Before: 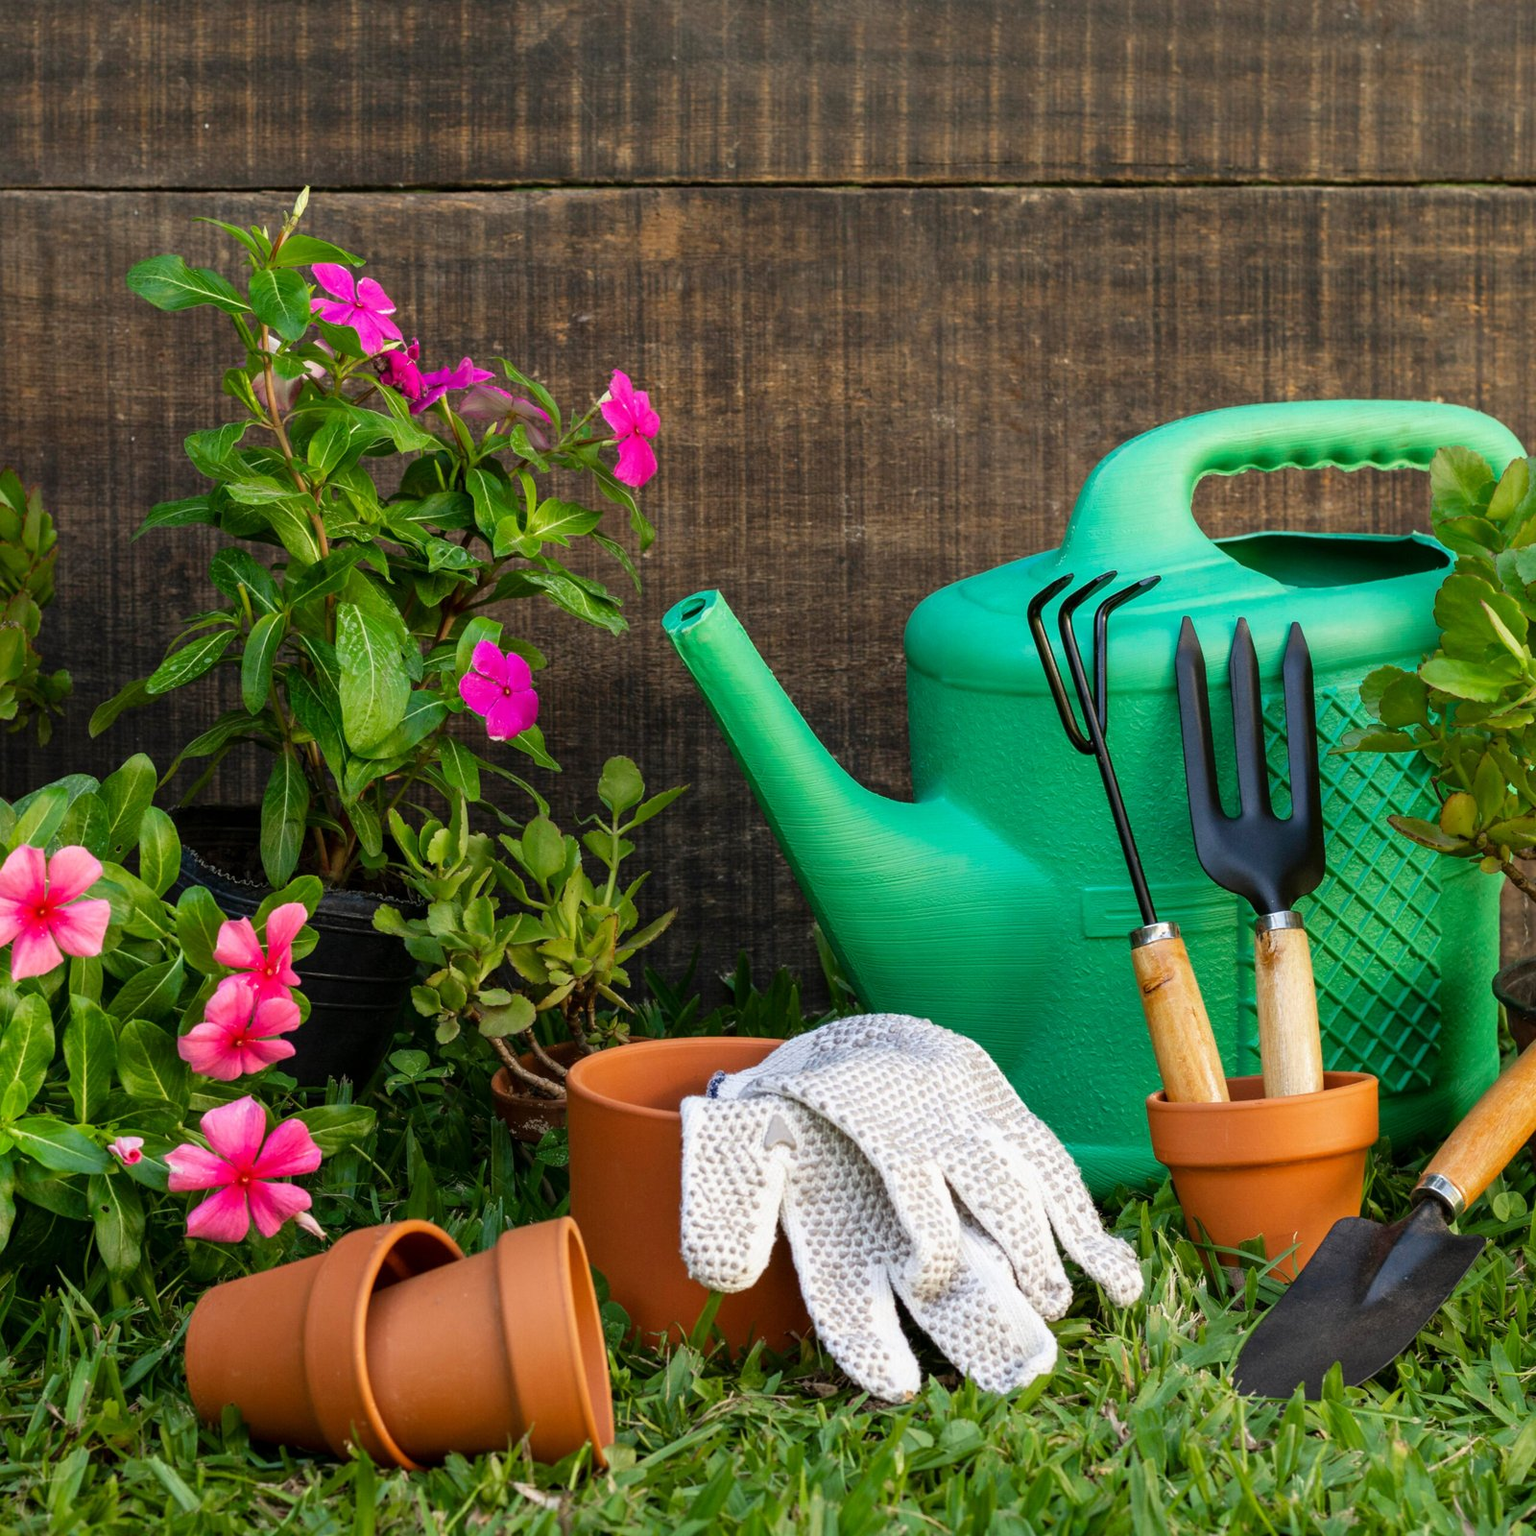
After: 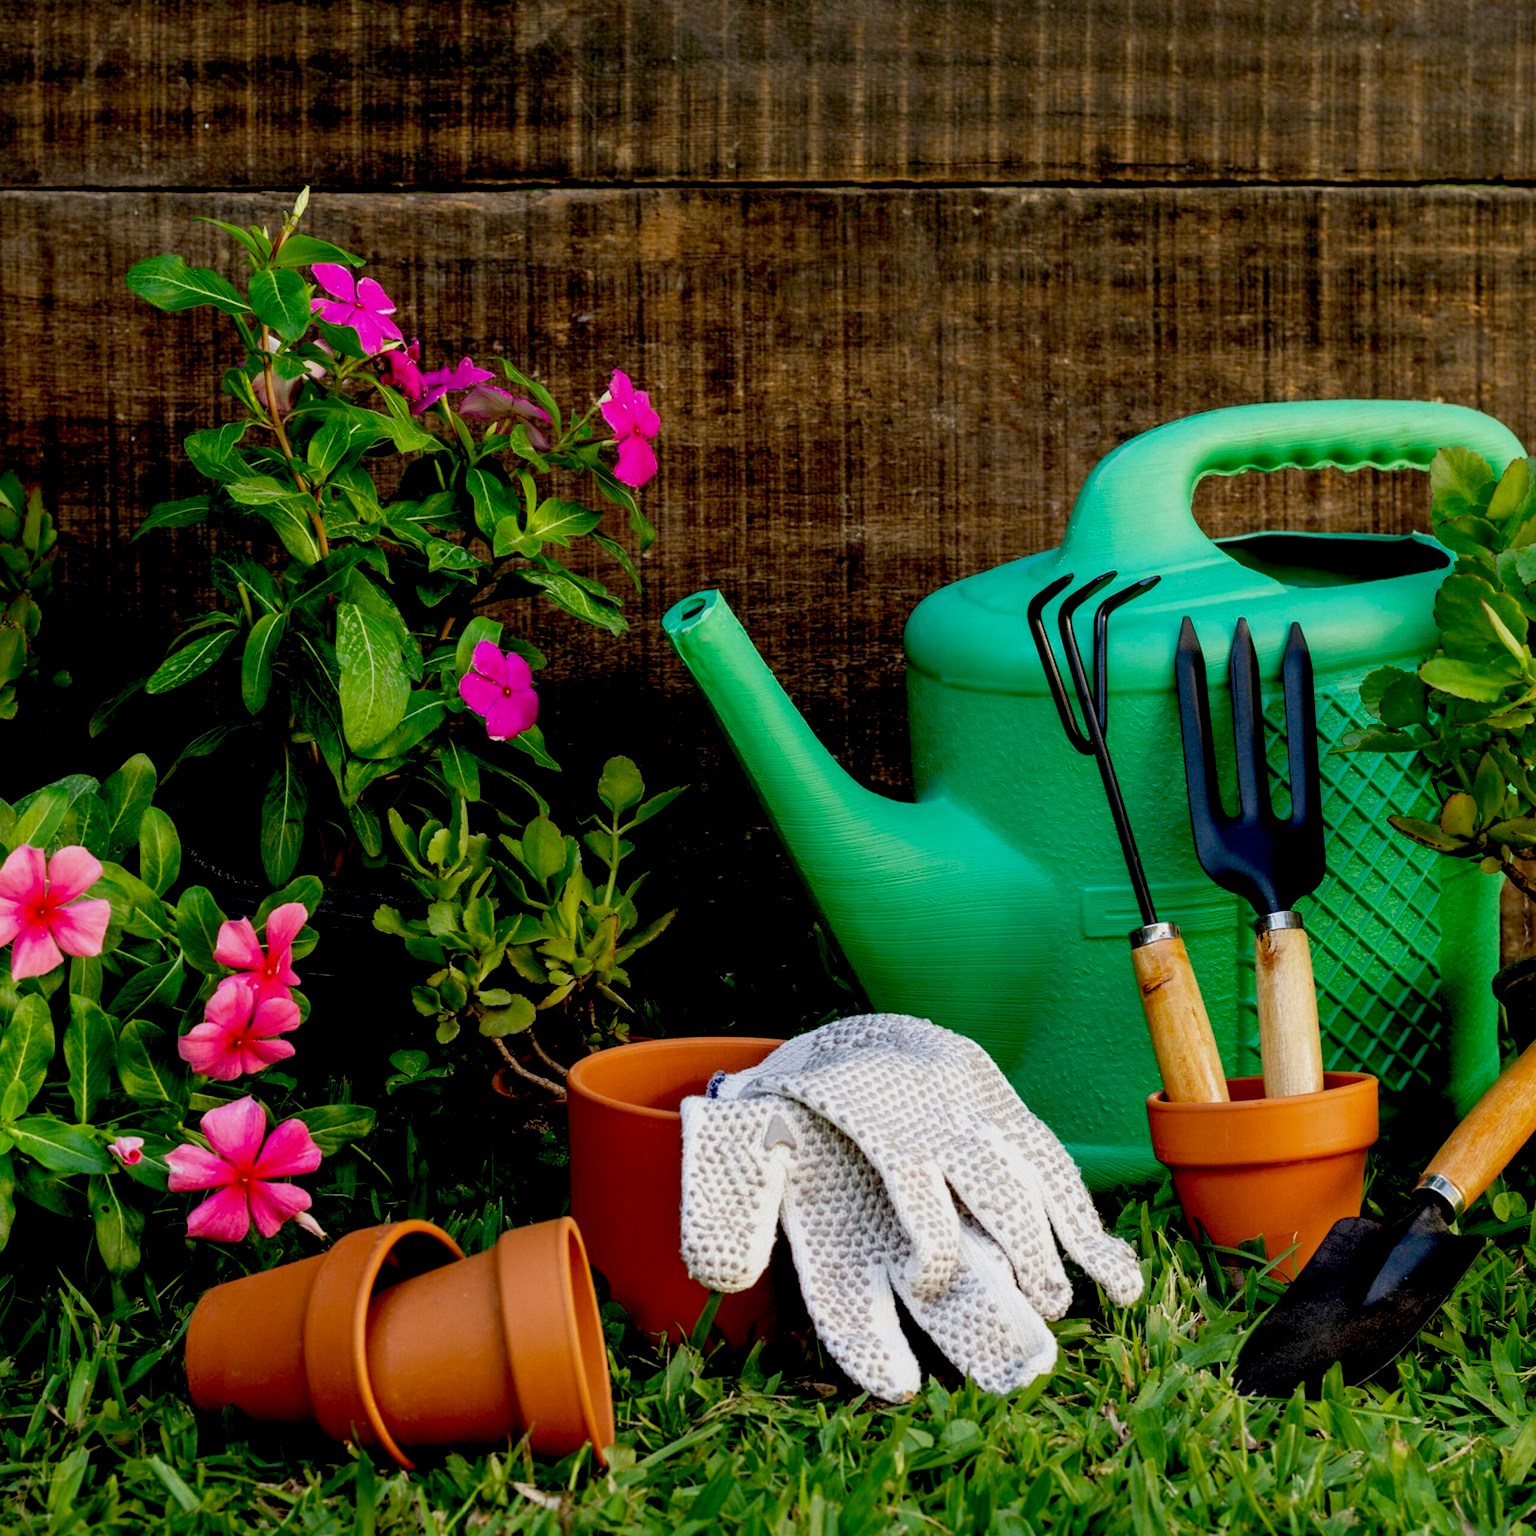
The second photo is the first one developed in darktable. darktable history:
exposure: black level correction 0.046, exposure -0.231 EV, compensate exposure bias true, compensate highlight preservation false
